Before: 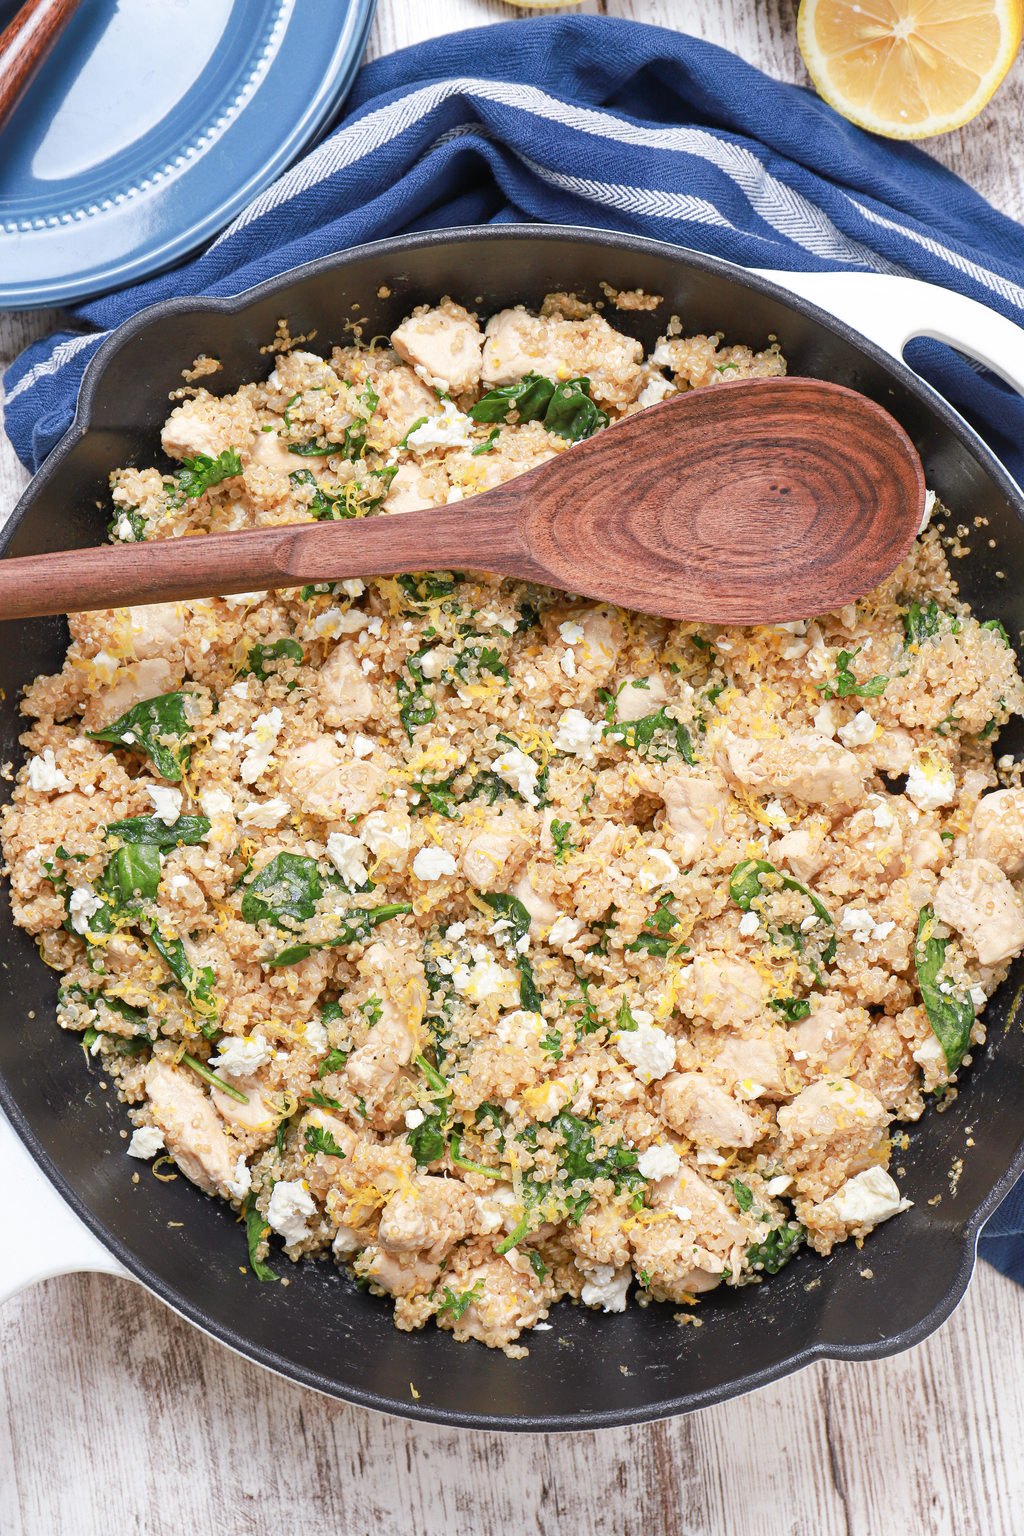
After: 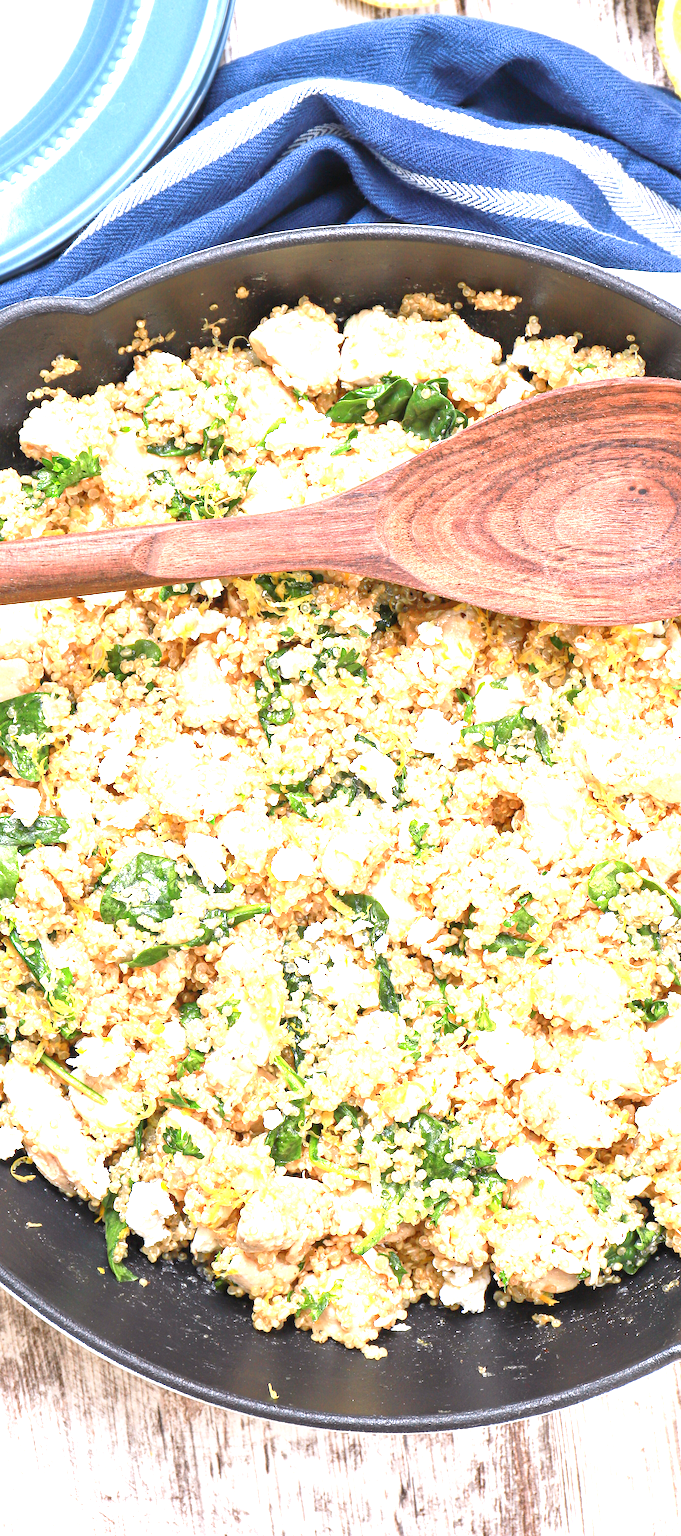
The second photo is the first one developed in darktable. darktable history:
crop and rotate: left 13.894%, right 19.499%
exposure: black level correction 0, exposure 1.34 EV, compensate highlight preservation false
